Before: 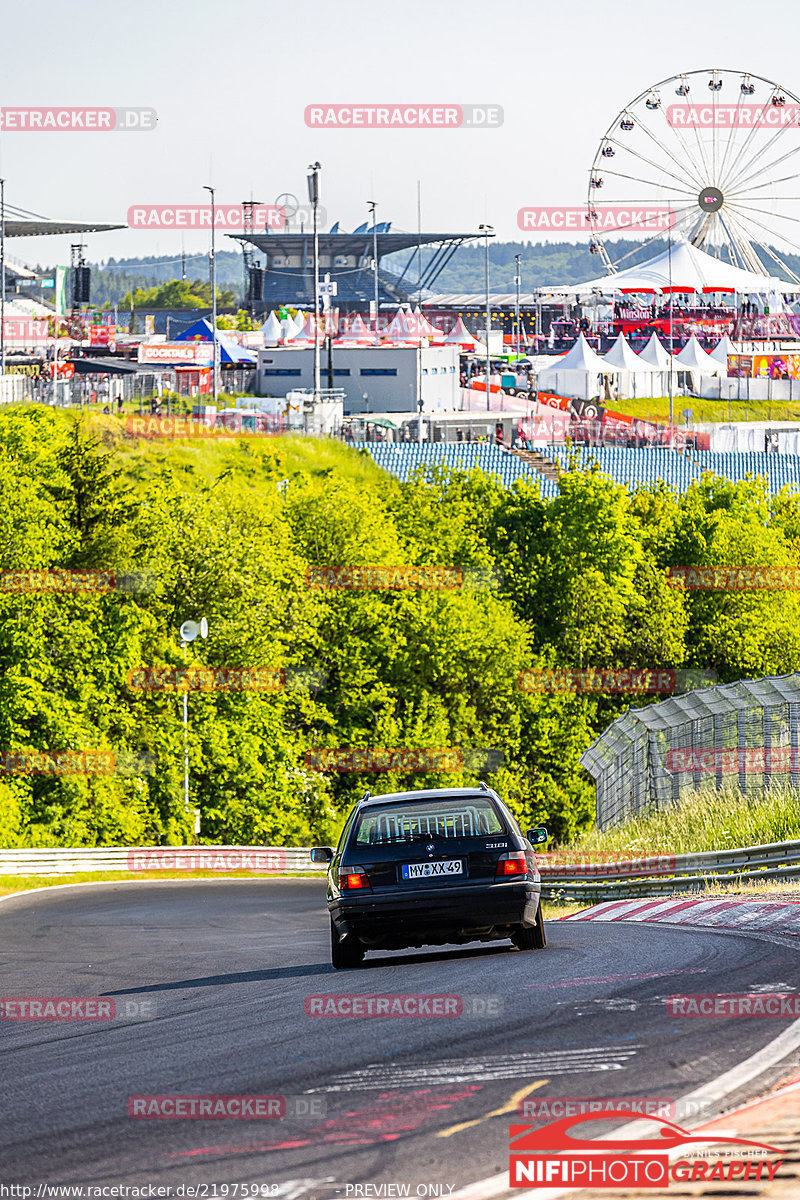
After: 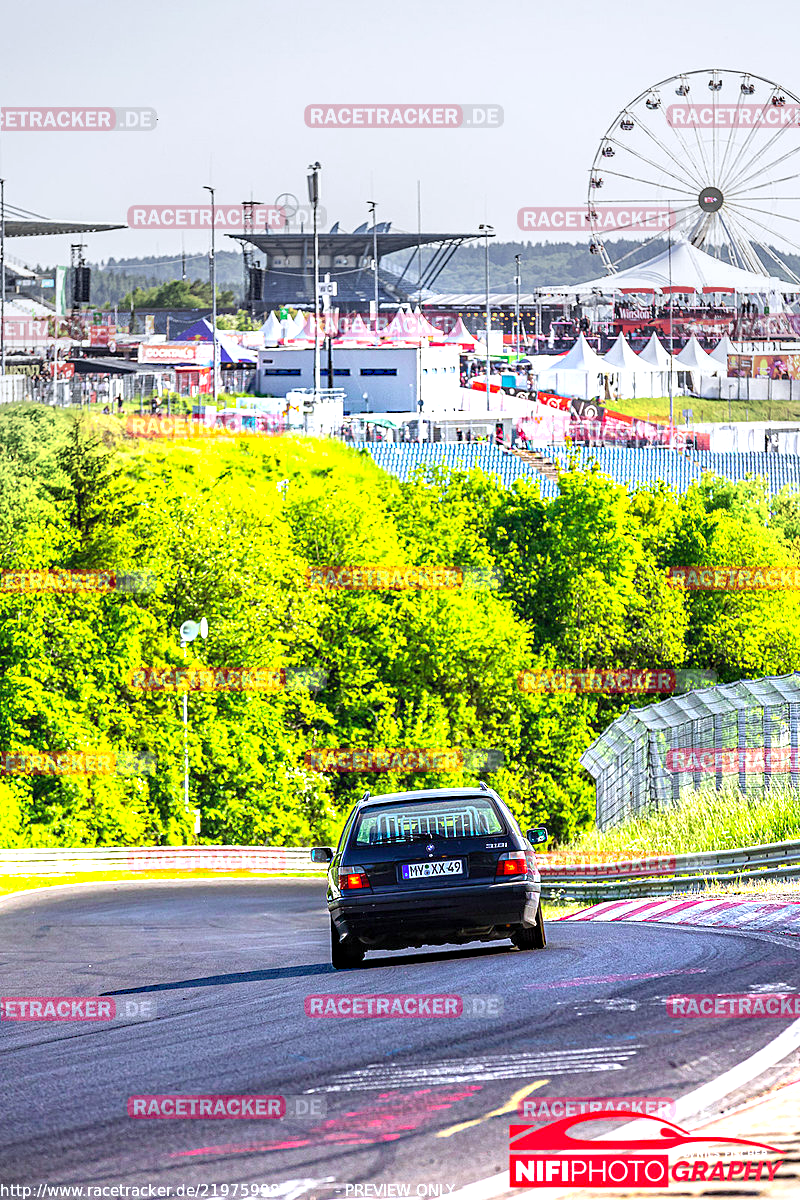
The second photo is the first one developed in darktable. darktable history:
color calibration: output R [0.948, 0.091, -0.04, 0], output G [-0.3, 1.384, -0.085, 0], output B [-0.108, 0.061, 1.08, 0], illuminant as shot in camera, x 0.358, y 0.373, temperature 4628.91 K, gamut compression 0.981
vignetting: fall-off start 90.36%, fall-off radius 39.38%, center (-0.025, 0.399), width/height ratio 1.213, shape 1.29, dithering 8-bit output
exposure: exposure 0.922 EV, compensate exposure bias true, compensate highlight preservation false
haze removal: strength 0.288, distance 0.245, compatibility mode true, adaptive false
